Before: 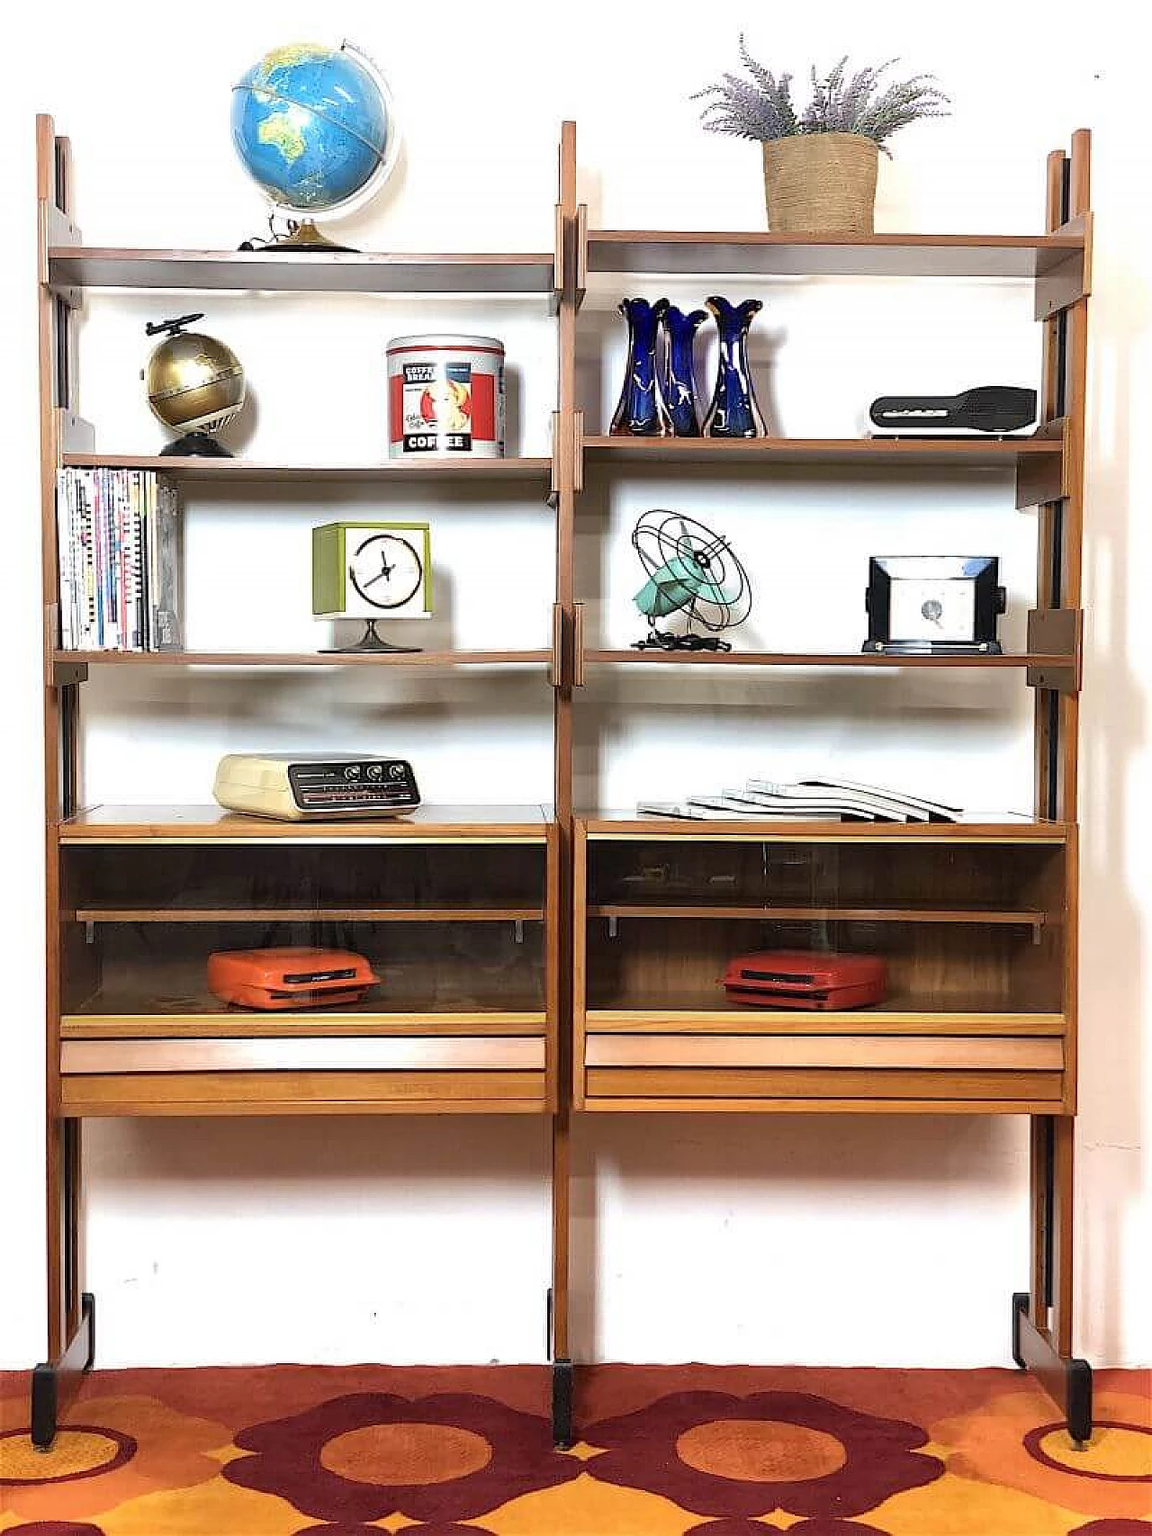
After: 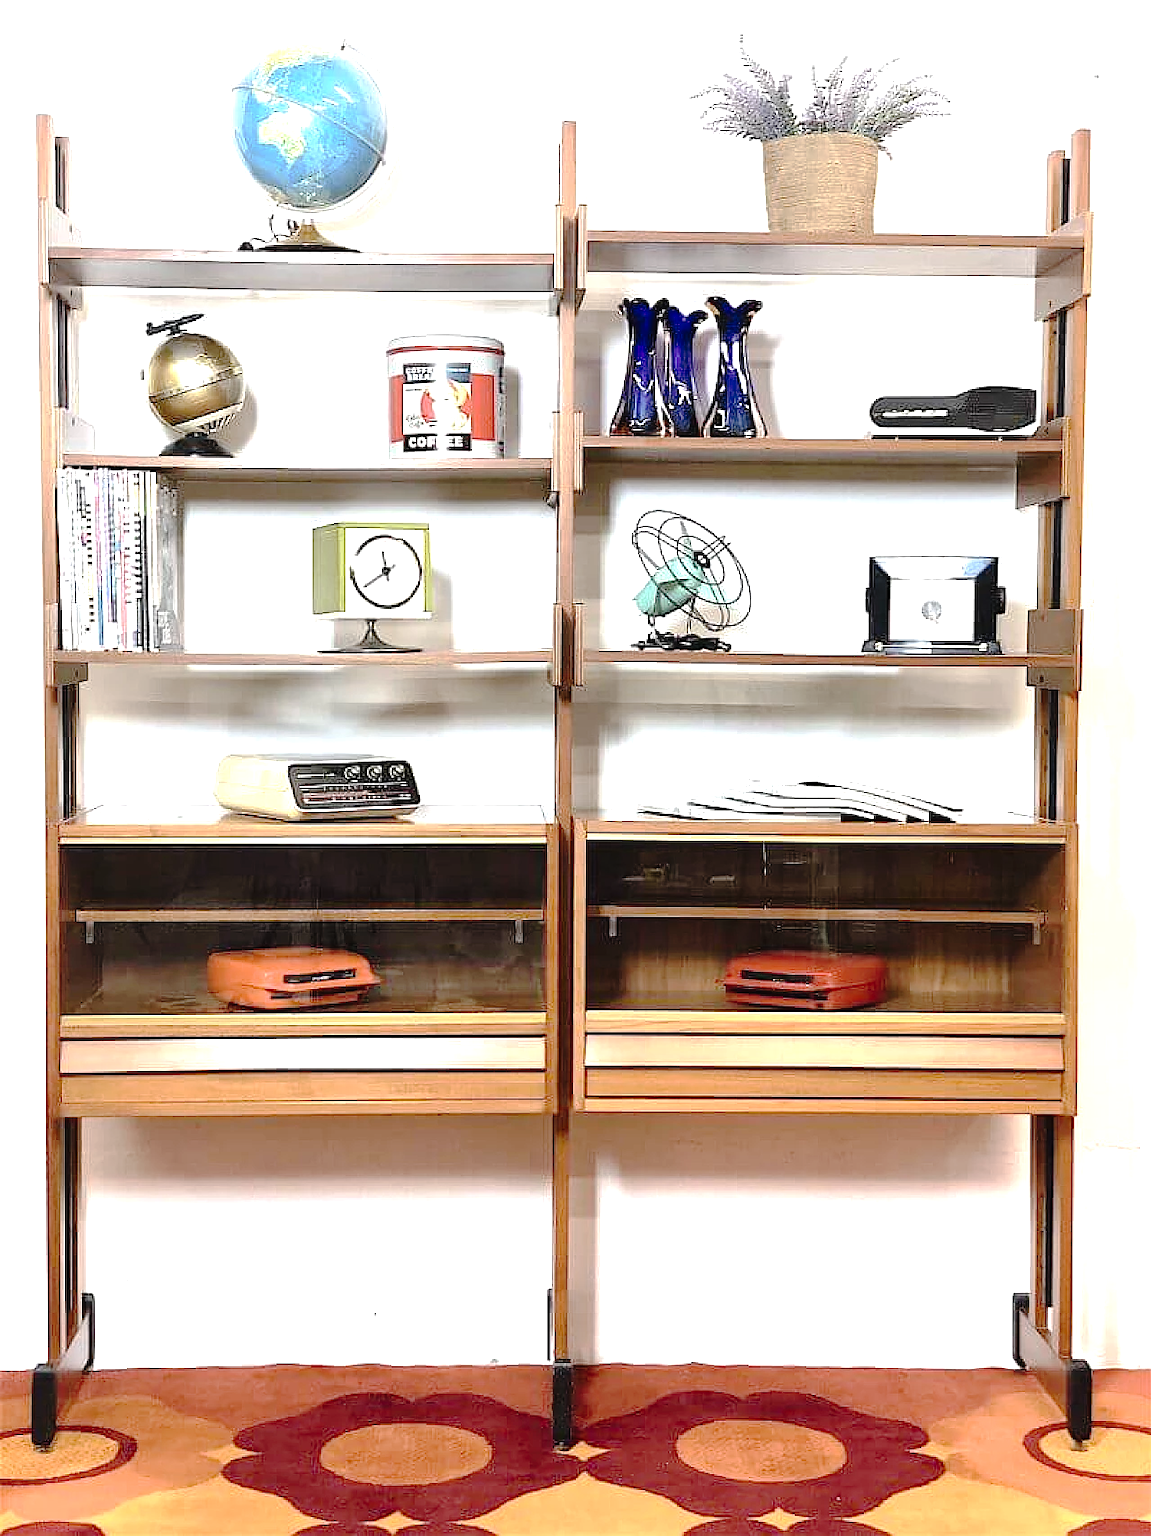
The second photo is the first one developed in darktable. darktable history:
tone equalizer: -8 EV -0.4 EV, -7 EV -0.413 EV, -6 EV -0.34 EV, -5 EV -0.216 EV, -3 EV 0.193 EV, -2 EV 0.362 EV, -1 EV 0.388 EV, +0 EV 0.441 EV, edges refinement/feathering 500, mask exposure compensation -1.57 EV, preserve details guided filter
contrast brightness saturation: contrast -0.07, brightness -0.033, saturation -0.106
exposure: exposure 0.493 EV, compensate highlight preservation false
tone curve: curves: ch0 [(0, 0) (0.003, 0.021) (0.011, 0.021) (0.025, 0.021) (0.044, 0.033) (0.069, 0.053) (0.1, 0.08) (0.136, 0.114) (0.177, 0.171) (0.224, 0.246) (0.277, 0.332) (0.335, 0.424) (0.399, 0.496) (0.468, 0.561) (0.543, 0.627) (0.623, 0.685) (0.709, 0.741) (0.801, 0.813) (0.898, 0.902) (1, 1)], preserve colors none
